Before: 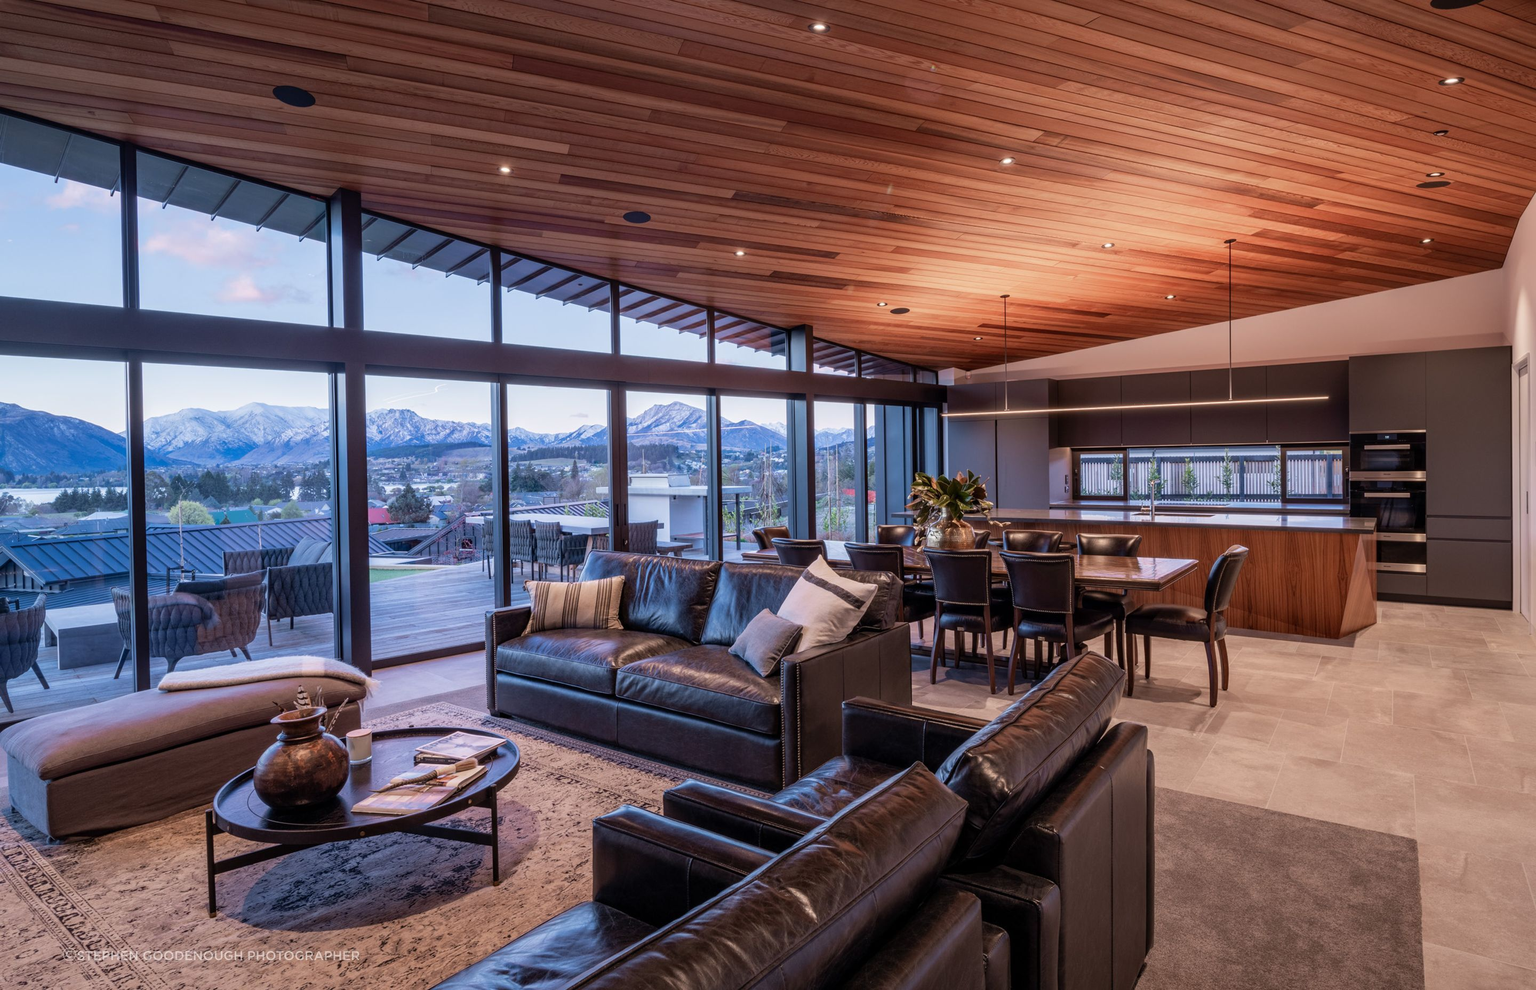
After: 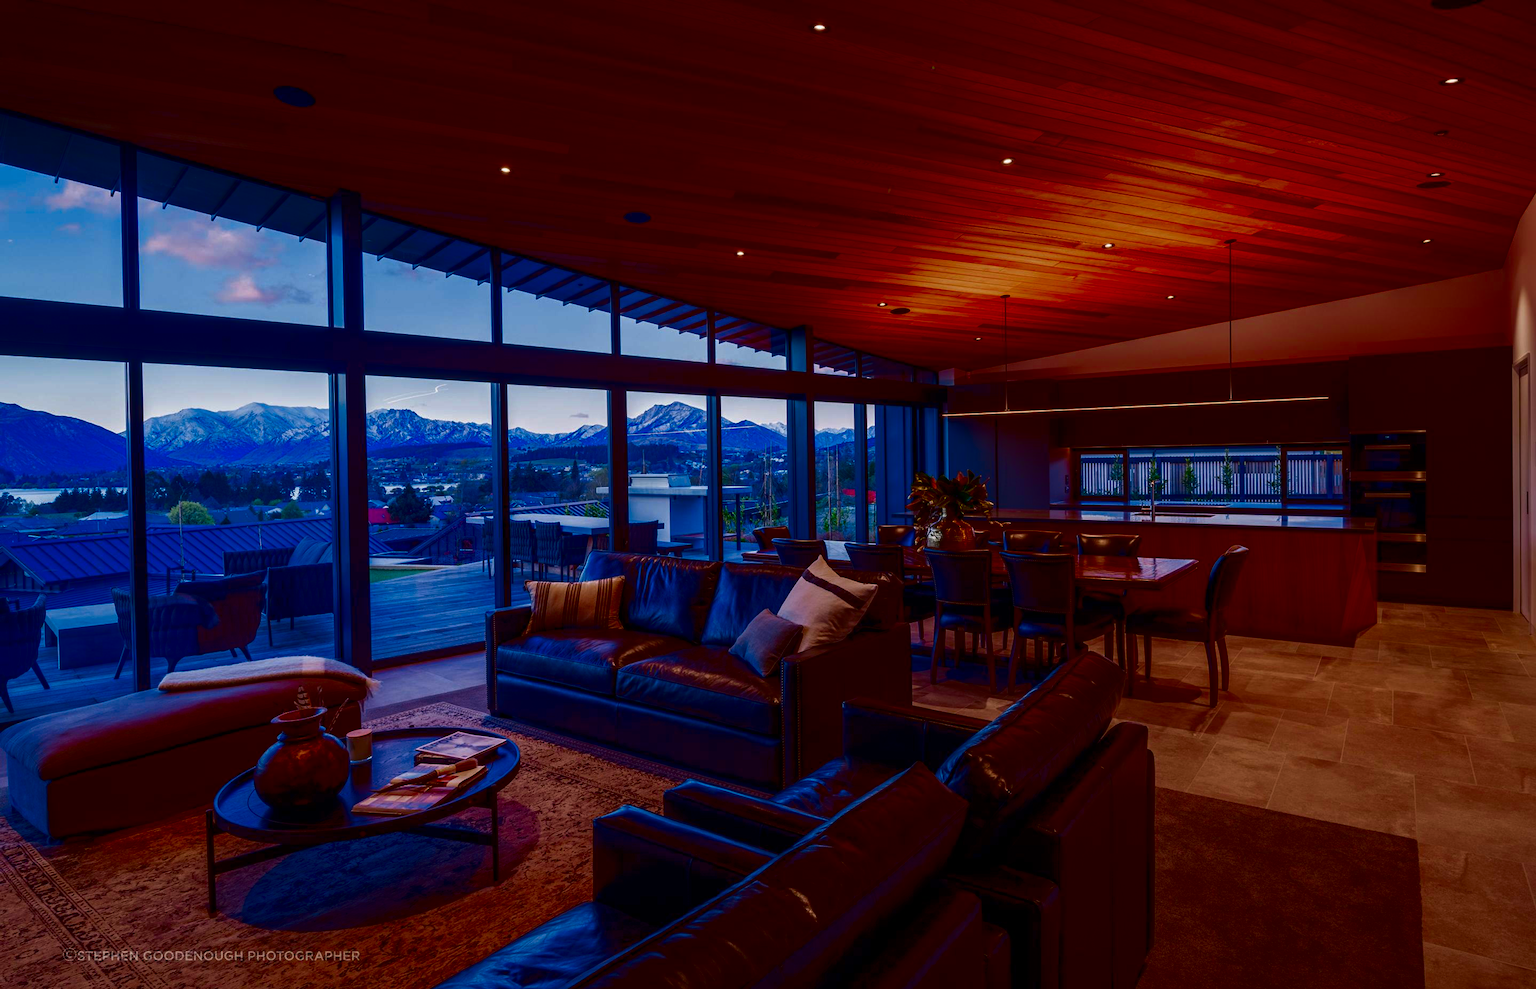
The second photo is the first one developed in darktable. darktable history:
contrast brightness saturation: brightness -0.995, saturation 0.984
